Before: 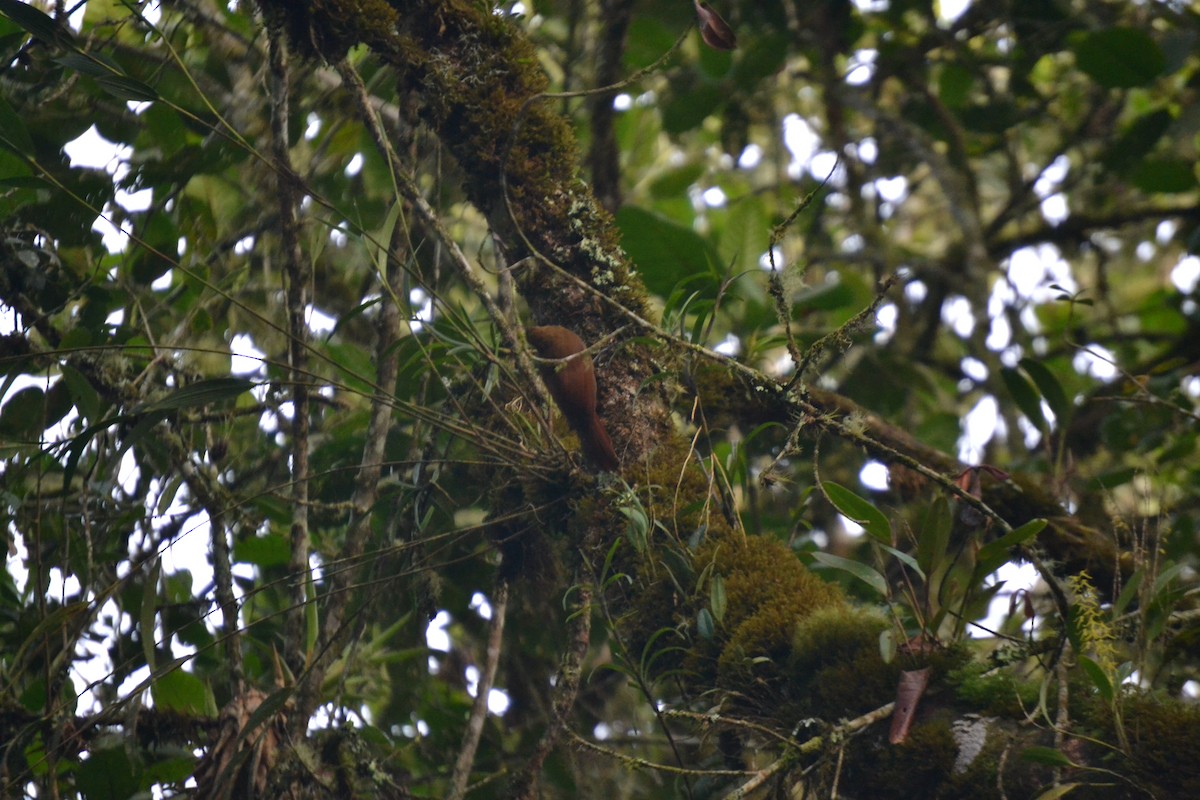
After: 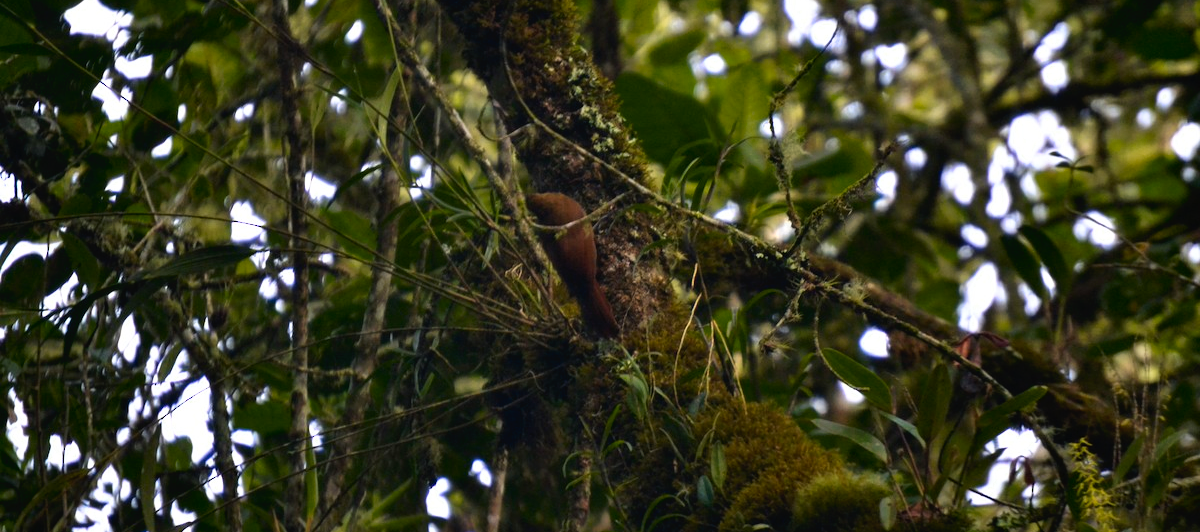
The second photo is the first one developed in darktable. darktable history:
crop: top 16.727%, bottom 16.727%
tone curve: curves: ch0 [(0, 0) (0.003, 0.004) (0.011, 0.008) (0.025, 0.012) (0.044, 0.02) (0.069, 0.028) (0.1, 0.034) (0.136, 0.059) (0.177, 0.1) (0.224, 0.151) (0.277, 0.203) (0.335, 0.266) (0.399, 0.344) (0.468, 0.414) (0.543, 0.507) (0.623, 0.602) (0.709, 0.704) (0.801, 0.804) (0.898, 0.927) (1, 1)], preserve colors none
color zones: curves: ch0 [(0.099, 0.624) (0.257, 0.596) (0.384, 0.376) (0.529, 0.492) (0.697, 0.564) (0.768, 0.532) (0.908, 0.644)]; ch1 [(0.112, 0.564) (0.254, 0.612) (0.432, 0.676) (0.592, 0.456) (0.743, 0.684) (0.888, 0.536)]; ch2 [(0.25, 0.5) (0.469, 0.36) (0.75, 0.5)]
